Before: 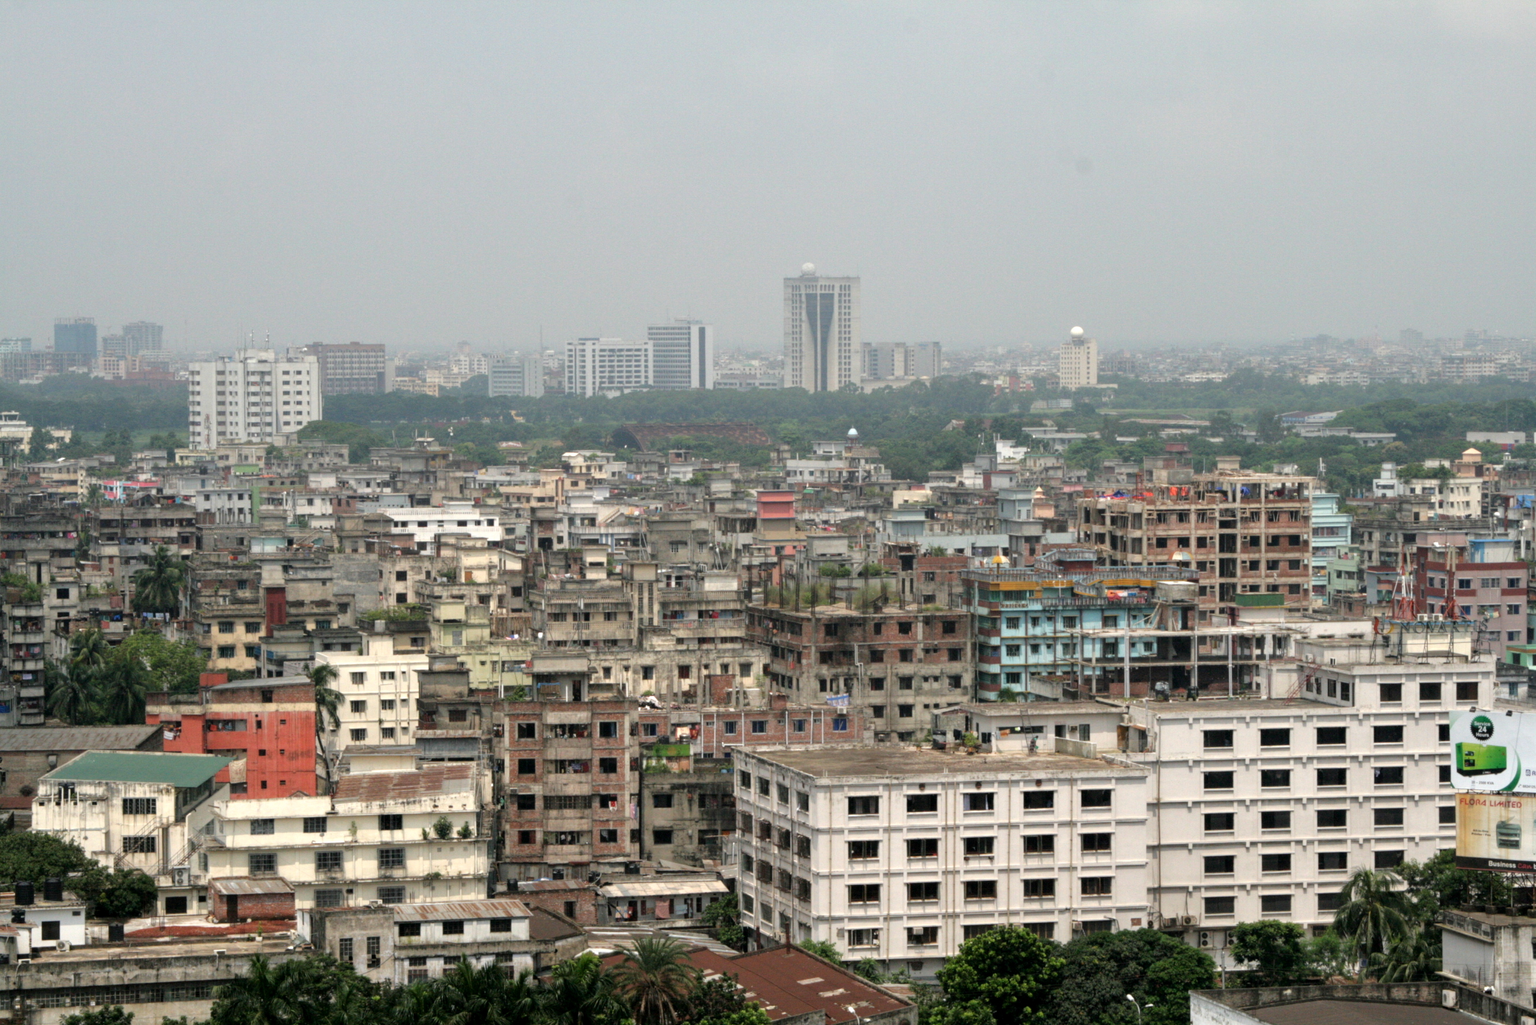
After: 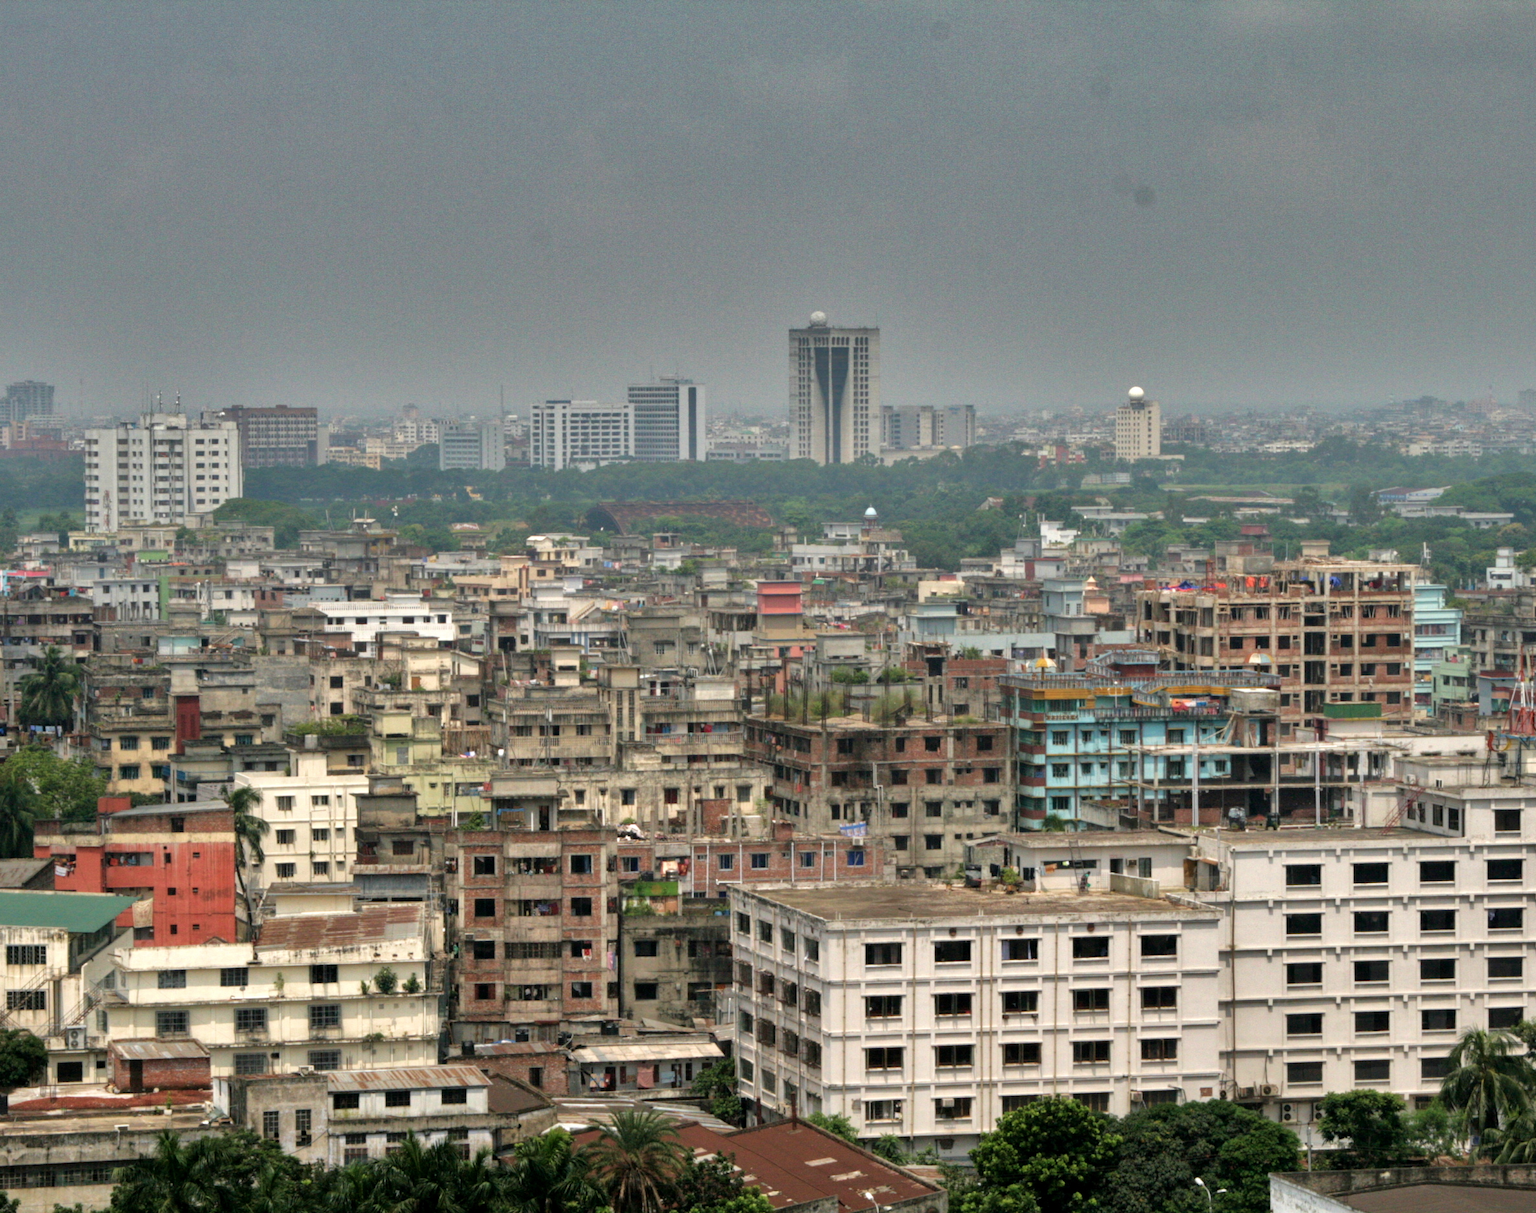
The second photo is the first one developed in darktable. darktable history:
shadows and highlights: shadows 20.94, highlights -80.95, soften with gaussian
crop: left 7.644%, right 7.856%
velvia: on, module defaults
